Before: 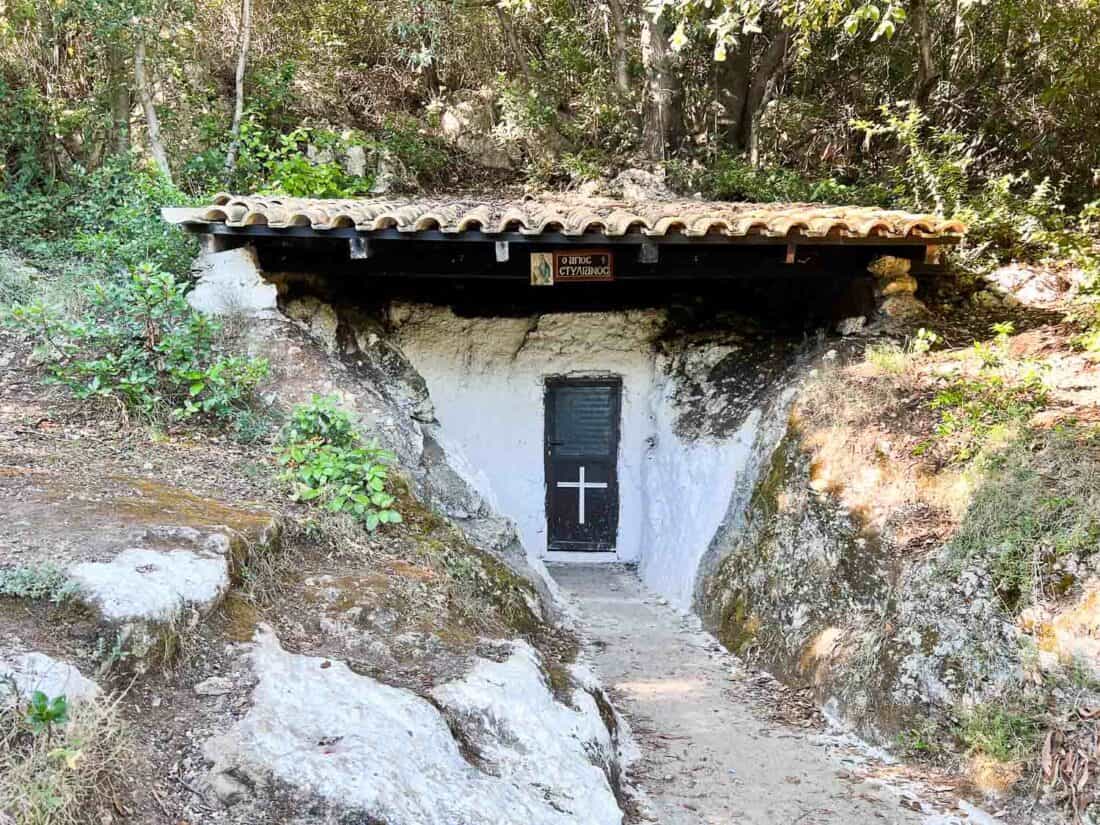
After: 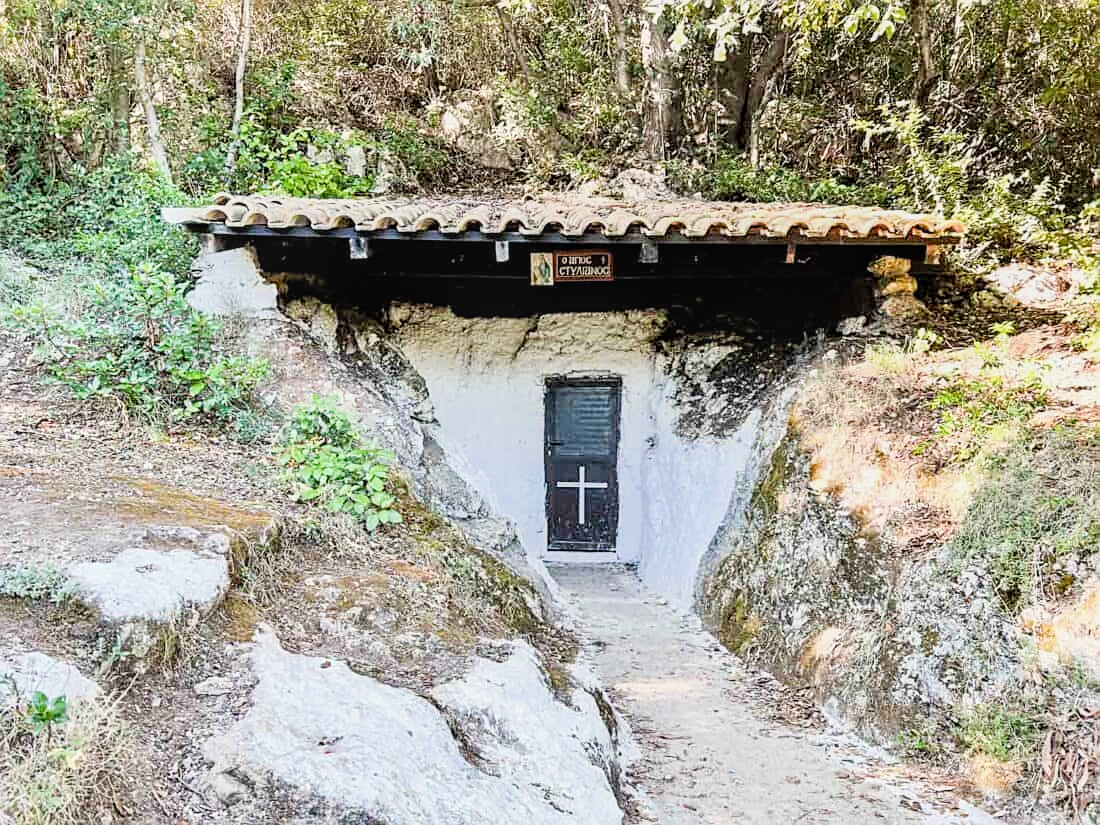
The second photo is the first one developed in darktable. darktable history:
exposure: exposure 1.001 EV, compensate highlight preservation false
filmic rgb: black relative exposure -7.65 EV, white relative exposure 4.56 EV, threshold 3 EV, hardness 3.61, enable highlight reconstruction true
sharpen: on, module defaults
local contrast: on, module defaults
